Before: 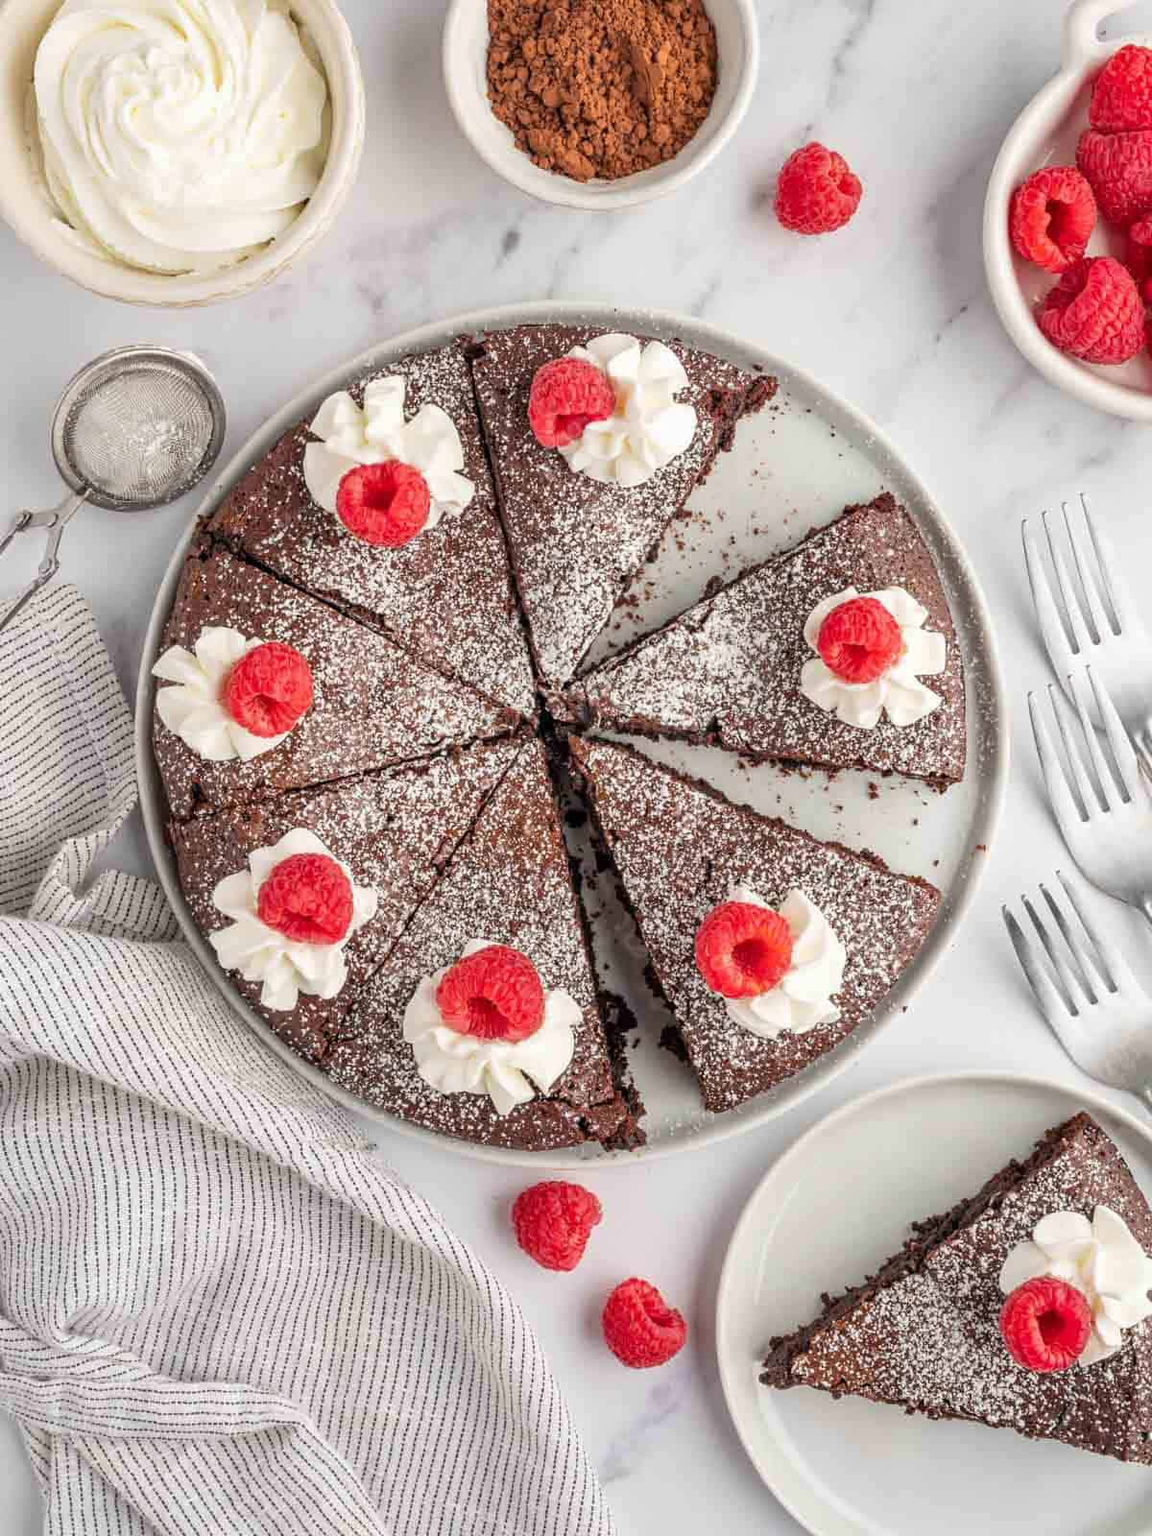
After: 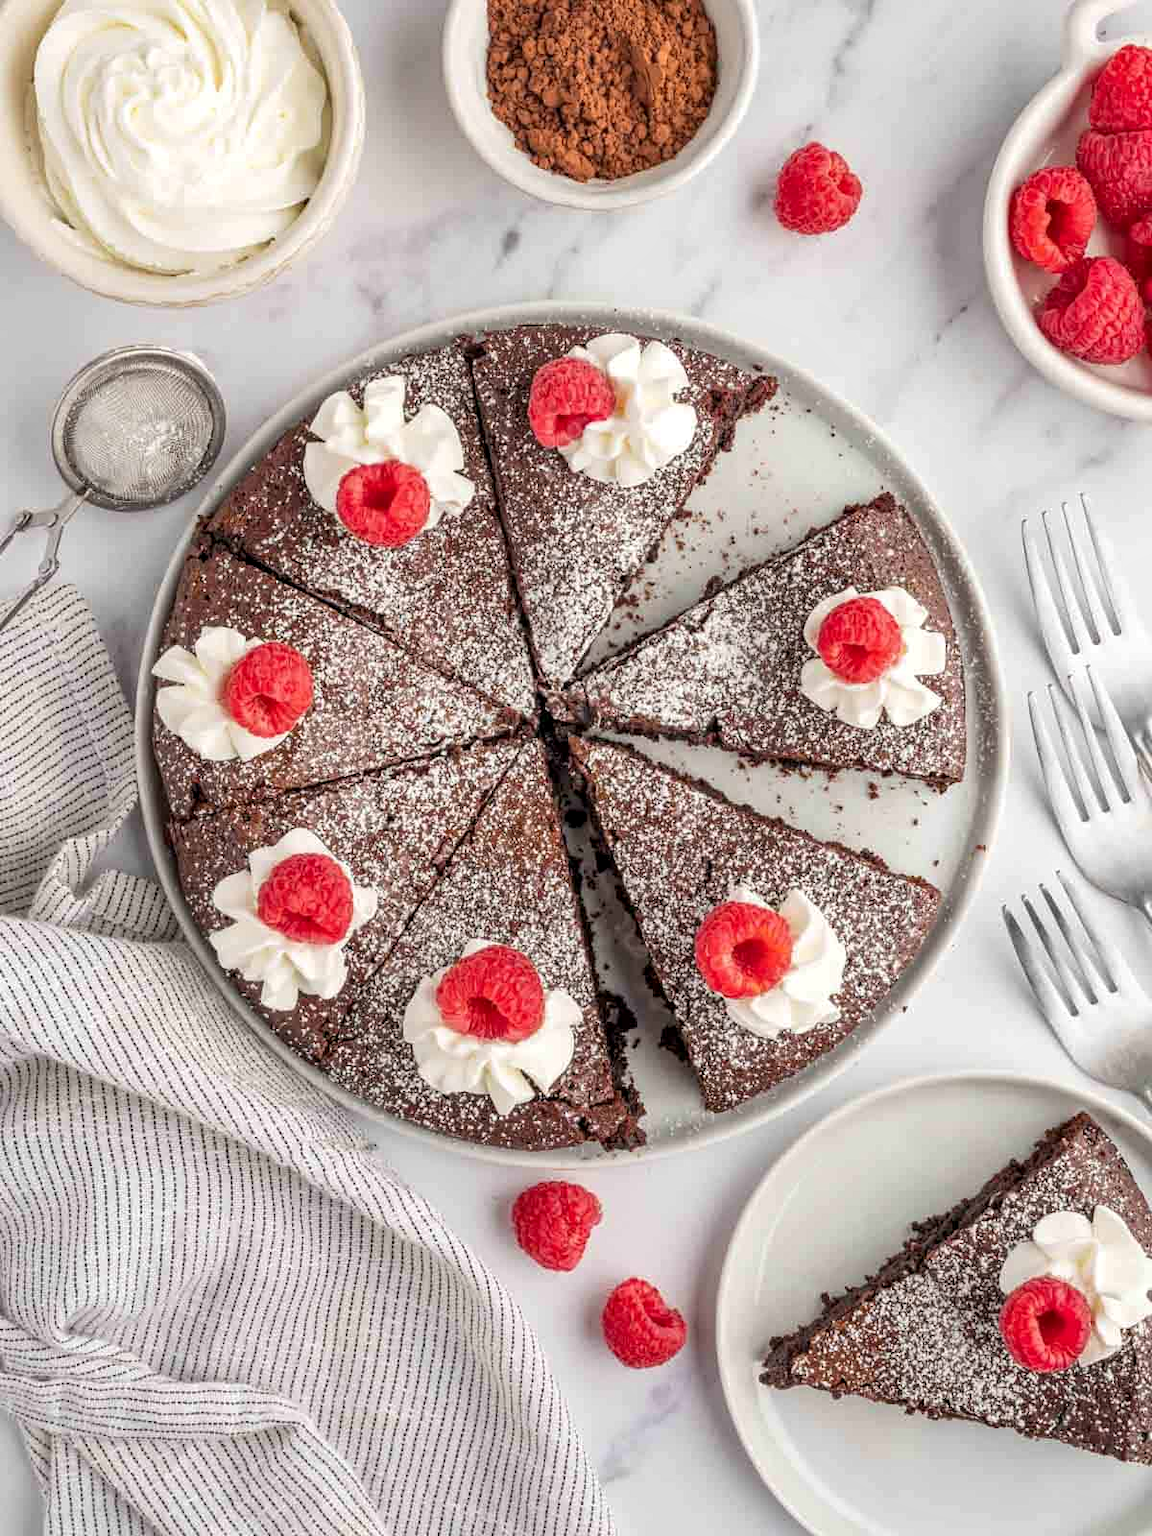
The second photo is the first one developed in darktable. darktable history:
local contrast: highlights 104%, shadows 100%, detail 119%, midtone range 0.2
